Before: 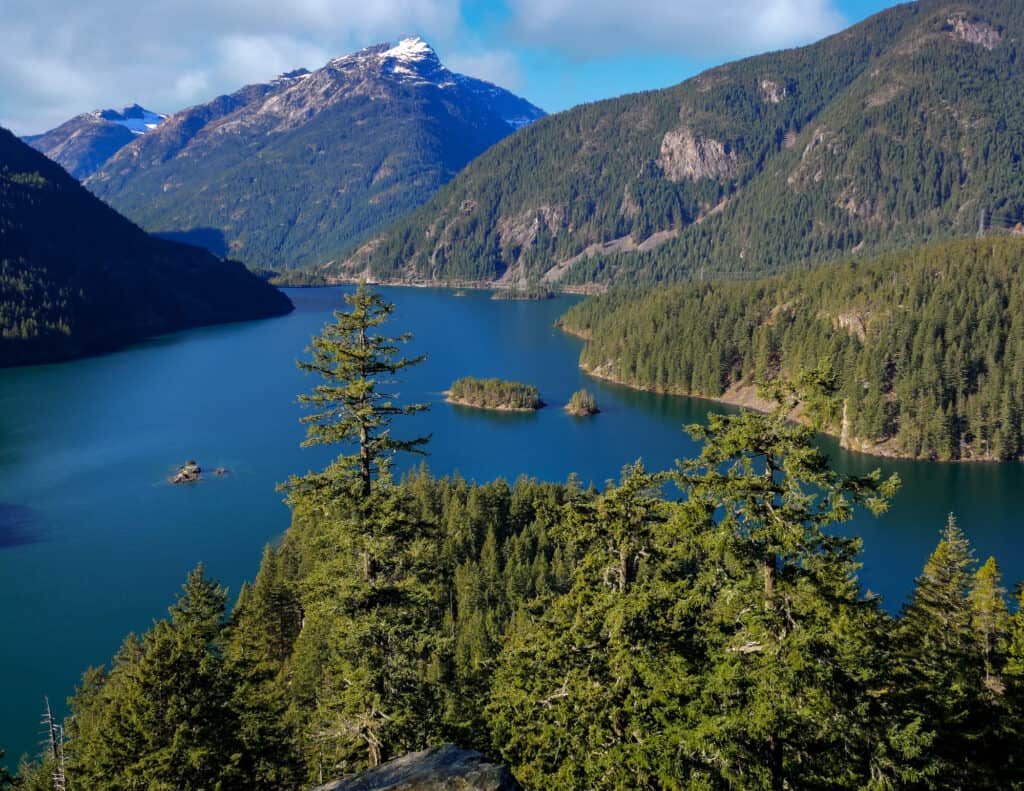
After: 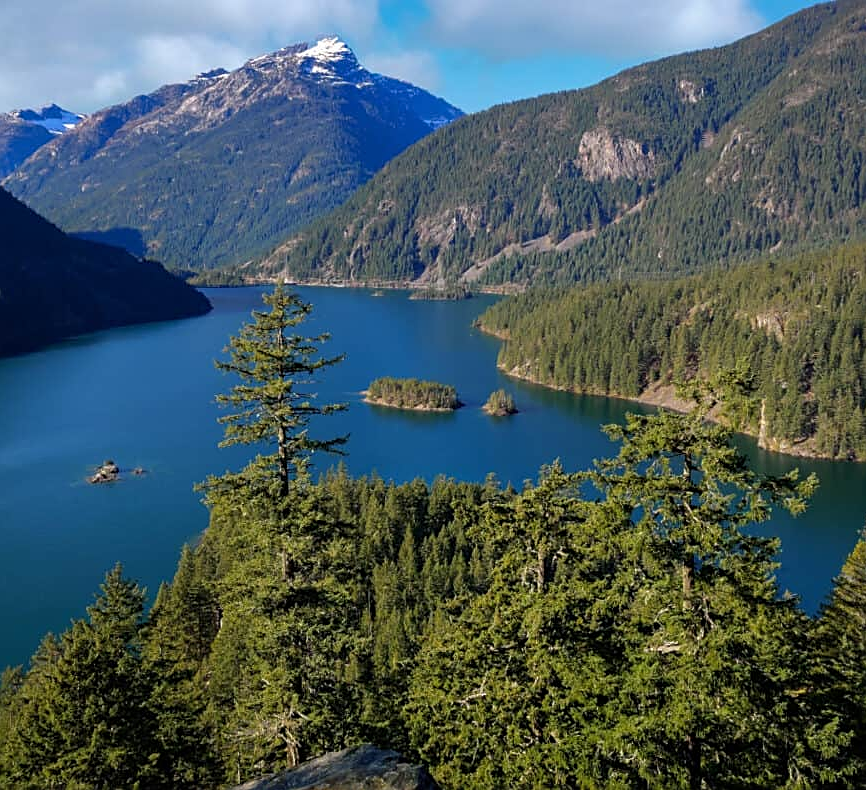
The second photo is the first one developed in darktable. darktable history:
crop: left 8.009%, right 7.412%
sharpen: on, module defaults
